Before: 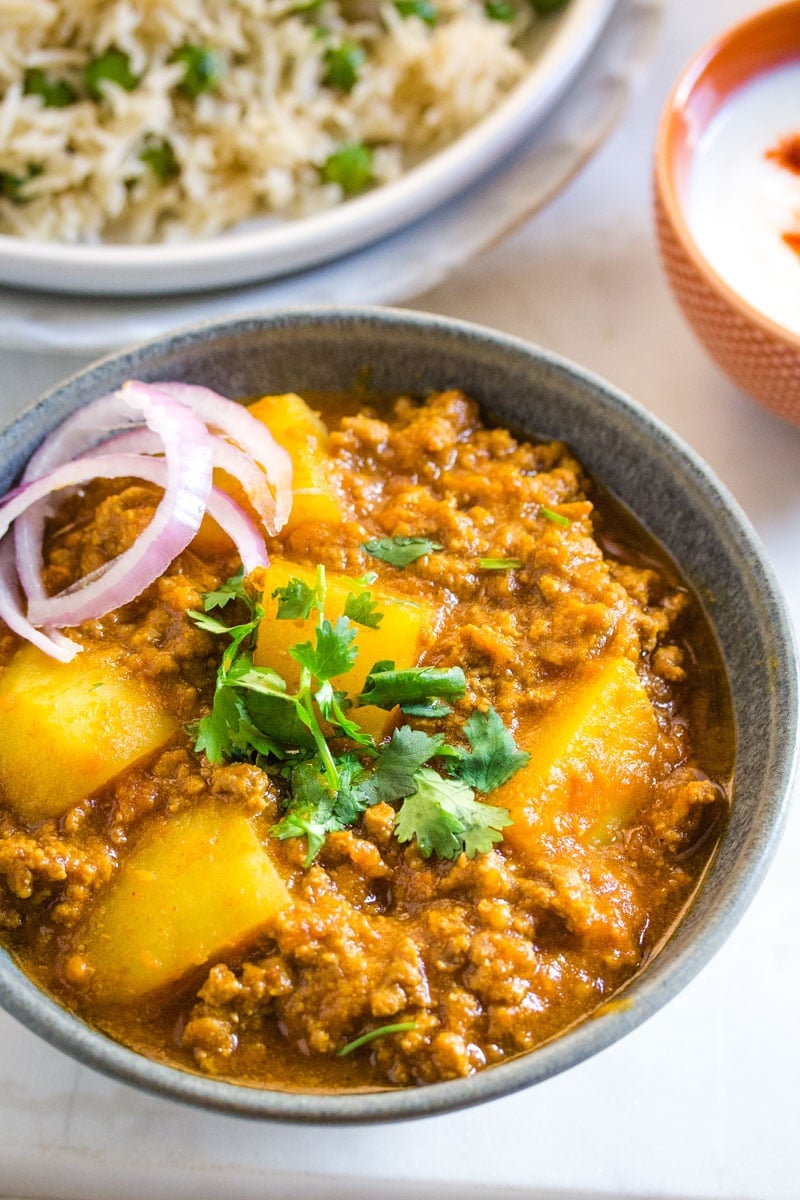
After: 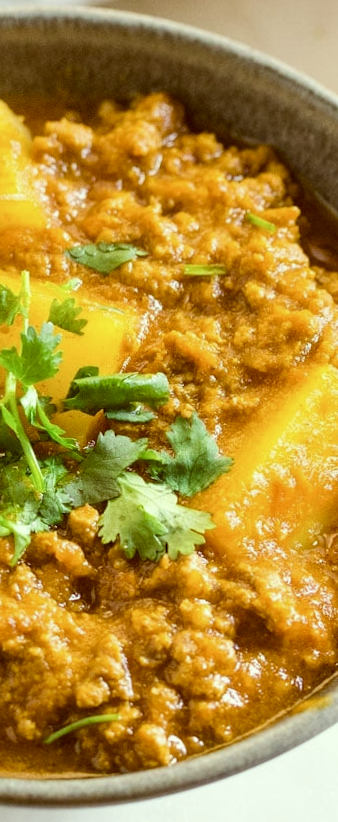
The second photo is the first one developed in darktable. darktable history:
contrast brightness saturation: contrast 0.06, brightness -0.01, saturation -0.23
color correction: highlights a* -5.3, highlights b* 9.8, shadows a* 9.8, shadows b* 24.26
crop: left 35.432%, top 26.233%, right 20.145%, bottom 3.432%
white balance: red 0.988, blue 1.017
rotate and perspective: rotation 0.074°, lens shift (vertical) 0.096, lens shift (horizontal) -0.041, crop left 0.043, crop right 0.952, crop top 0.024, crop bottom 0.979
